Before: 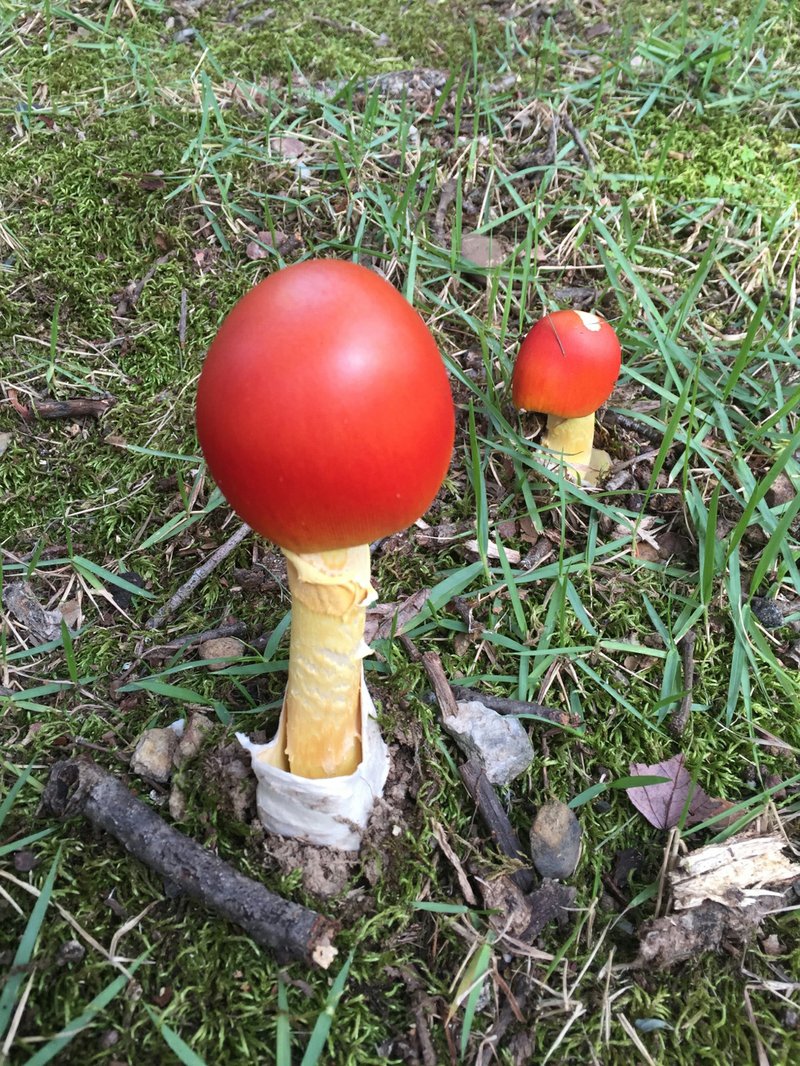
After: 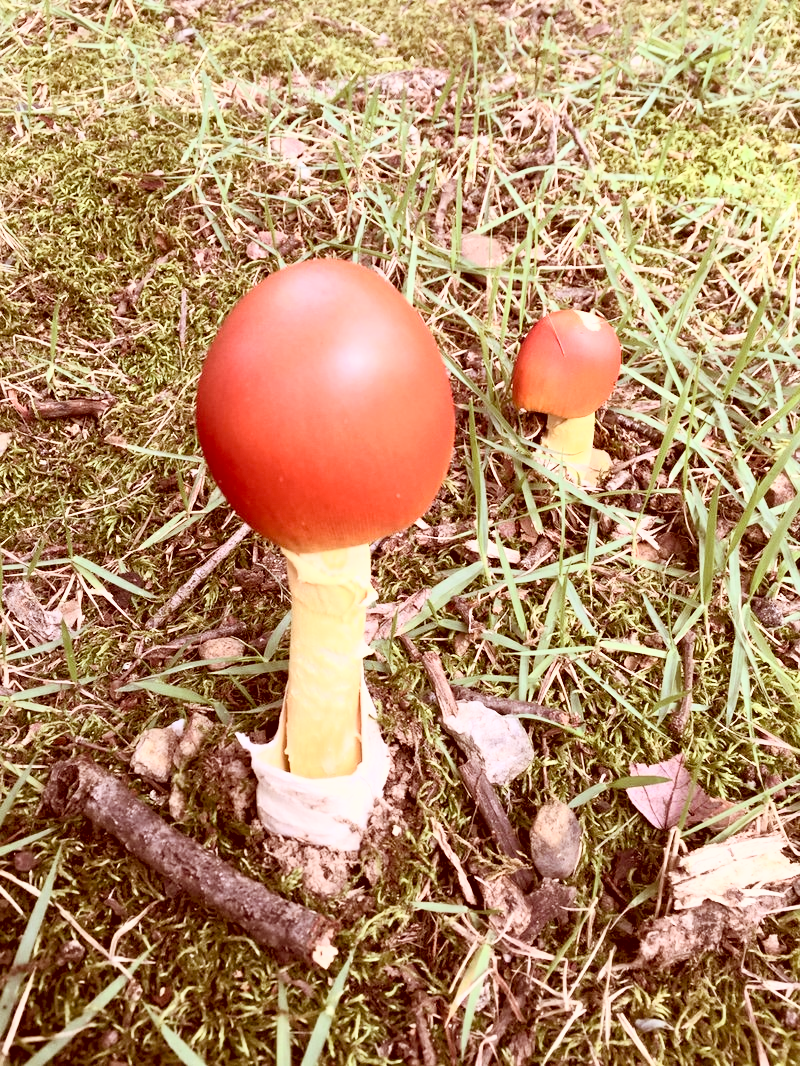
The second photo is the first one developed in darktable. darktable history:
exposure: black level correction 0.009, compensate highlight preservation false
contrast brightness saturation: contrast 0.394, brightness 0.544
color correction: highlights a* 9.11, highlights b* 8.48, shadows a* 39.59, shadows b* 39.94, saturation 0.788
